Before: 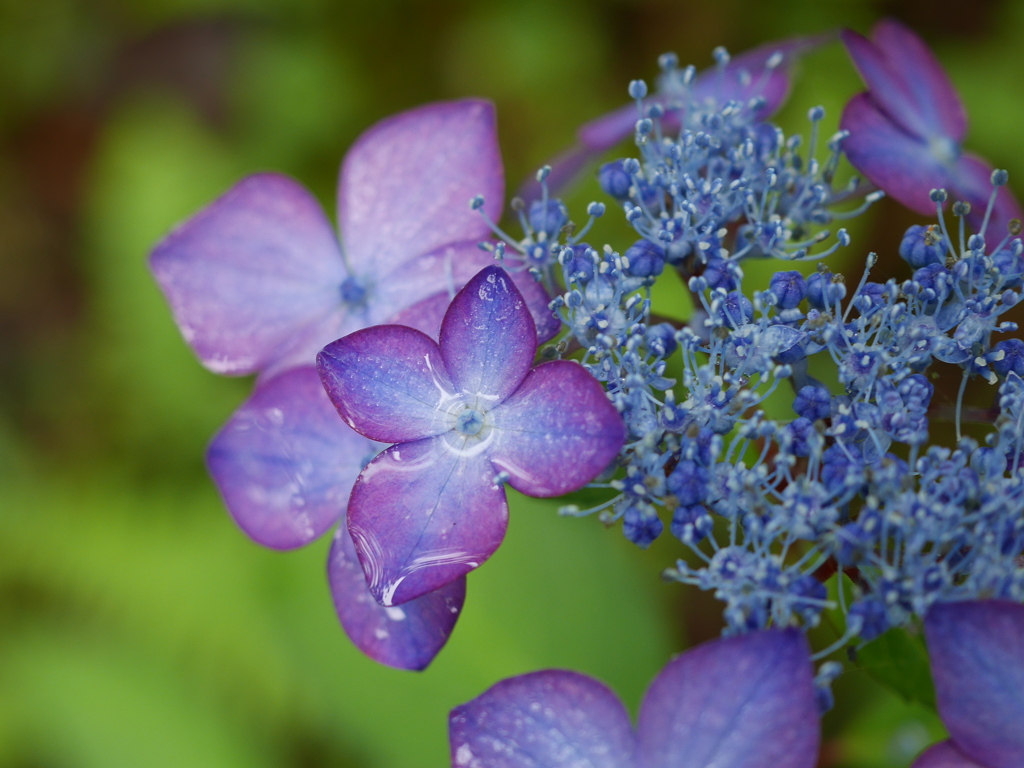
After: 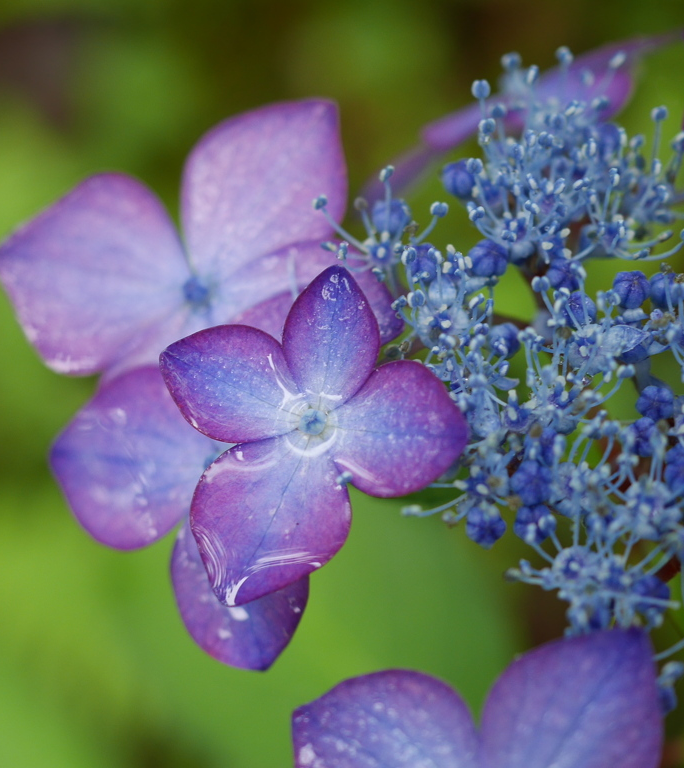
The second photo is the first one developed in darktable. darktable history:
crop: left 15.375%, right 17.82%
